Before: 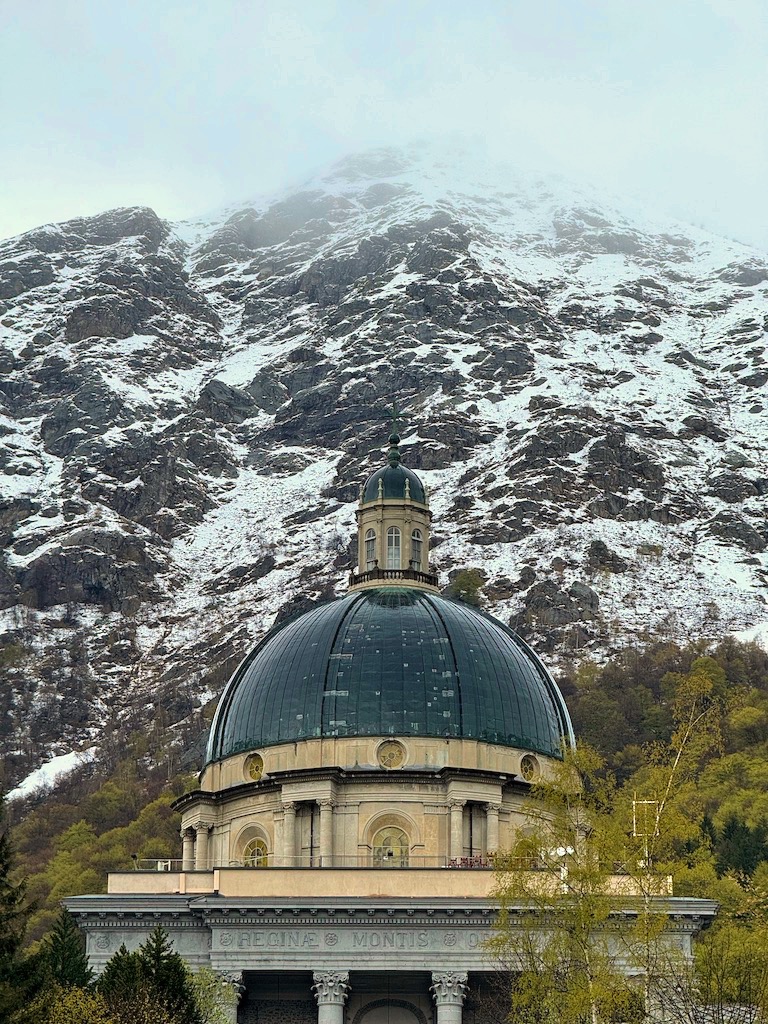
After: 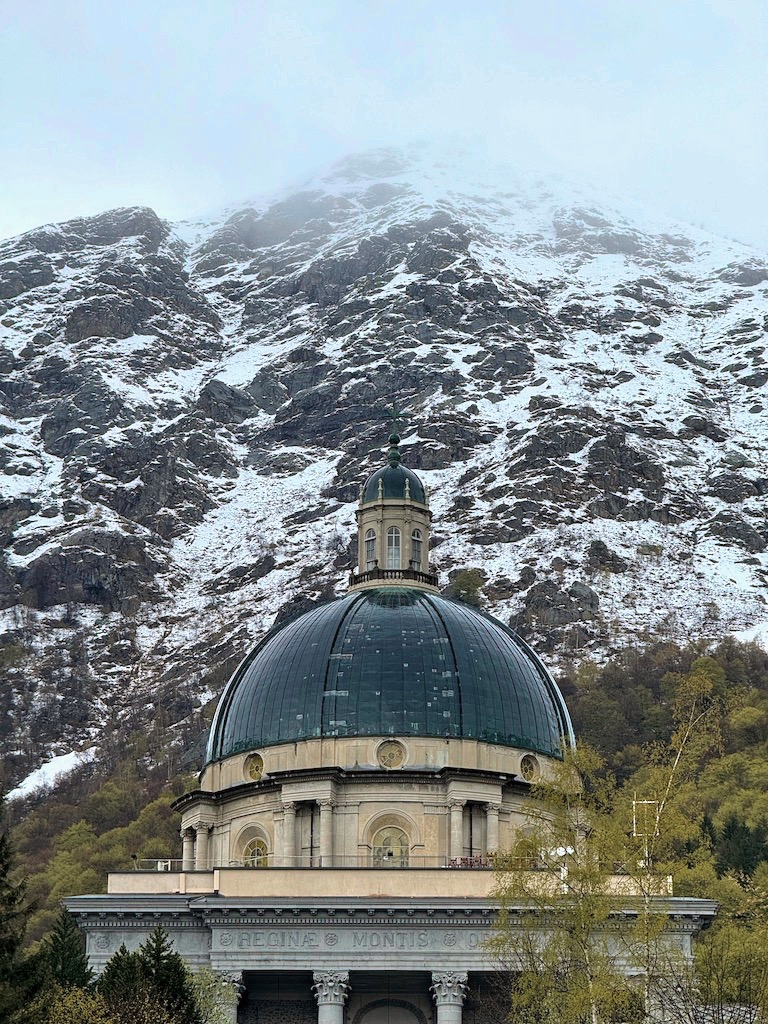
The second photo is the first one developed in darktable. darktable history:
white balance: red 0.984, blue 1.059
color zones: curves: ch0 [(0, 0.5) (0.143, 0.5) (0.286, 0.5) (0.429, 0.504) (0.571, 0.5) (0.714, 0.509) (0.857, 0.5) (1, 0.5)]; ch1 [(0, 0.425) (0.143, 0.425) (0.286, 0.375) (0.429, 0.405) (0.571, 0.5) (0.714, 0.47) (0.857, 0.425) (1, 0.435)]; ch2 [(0, 0.5) (0.143, 0.5) (0.286, 0.5) (0.429, 0.517) (0.571, 0.5) (0.714, 0.51) (0.857, 0.5) (1, 0.5)]
